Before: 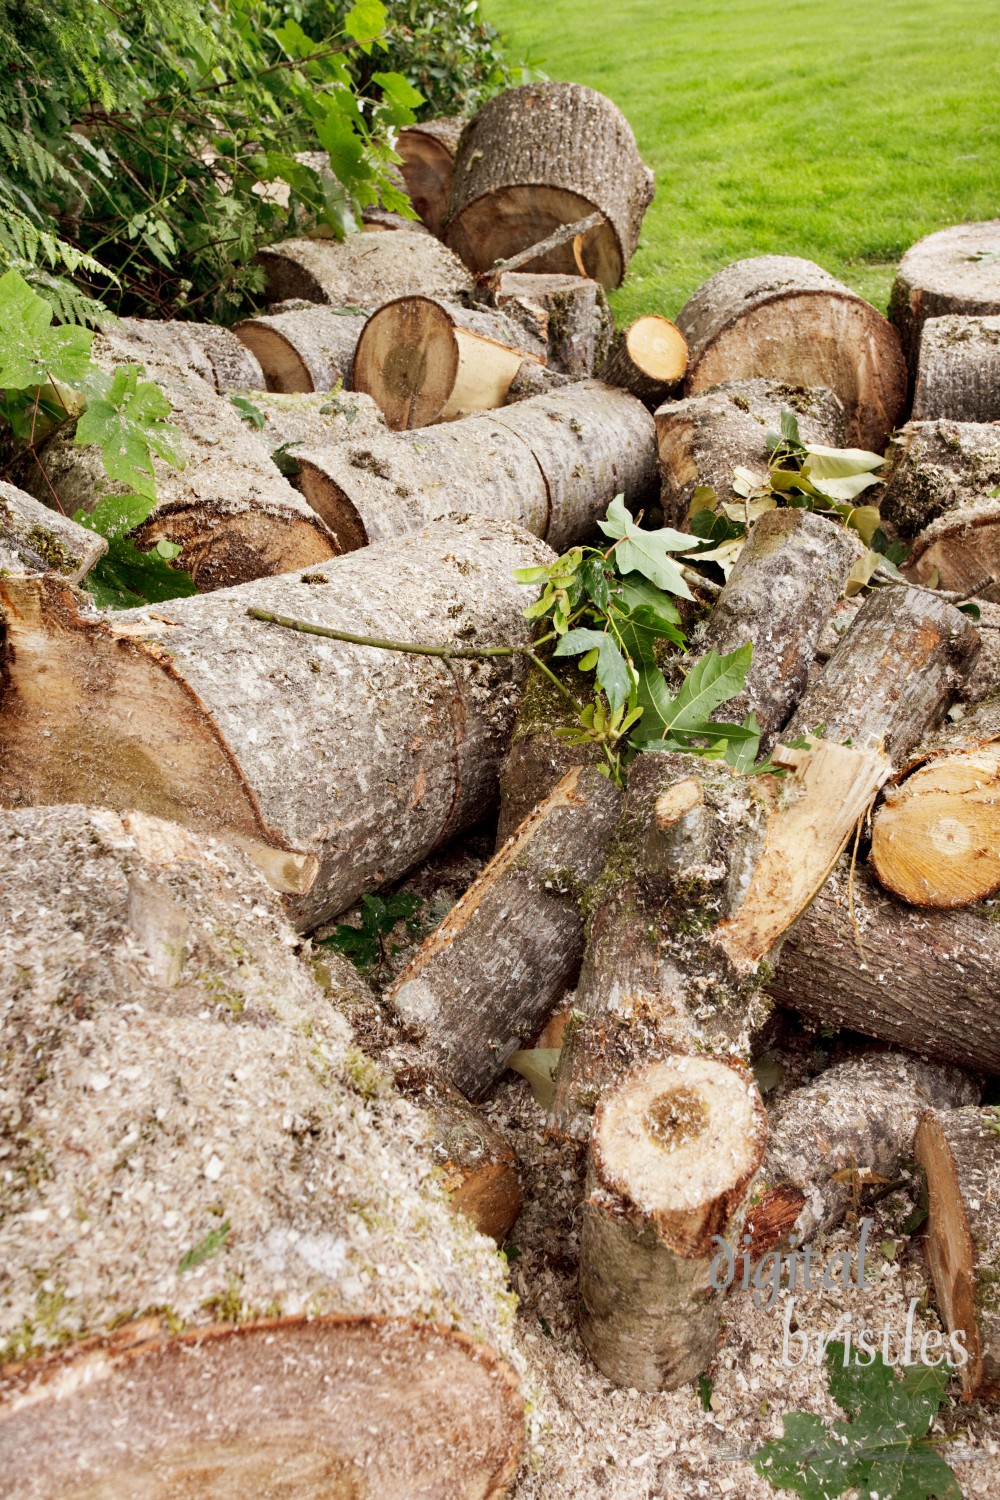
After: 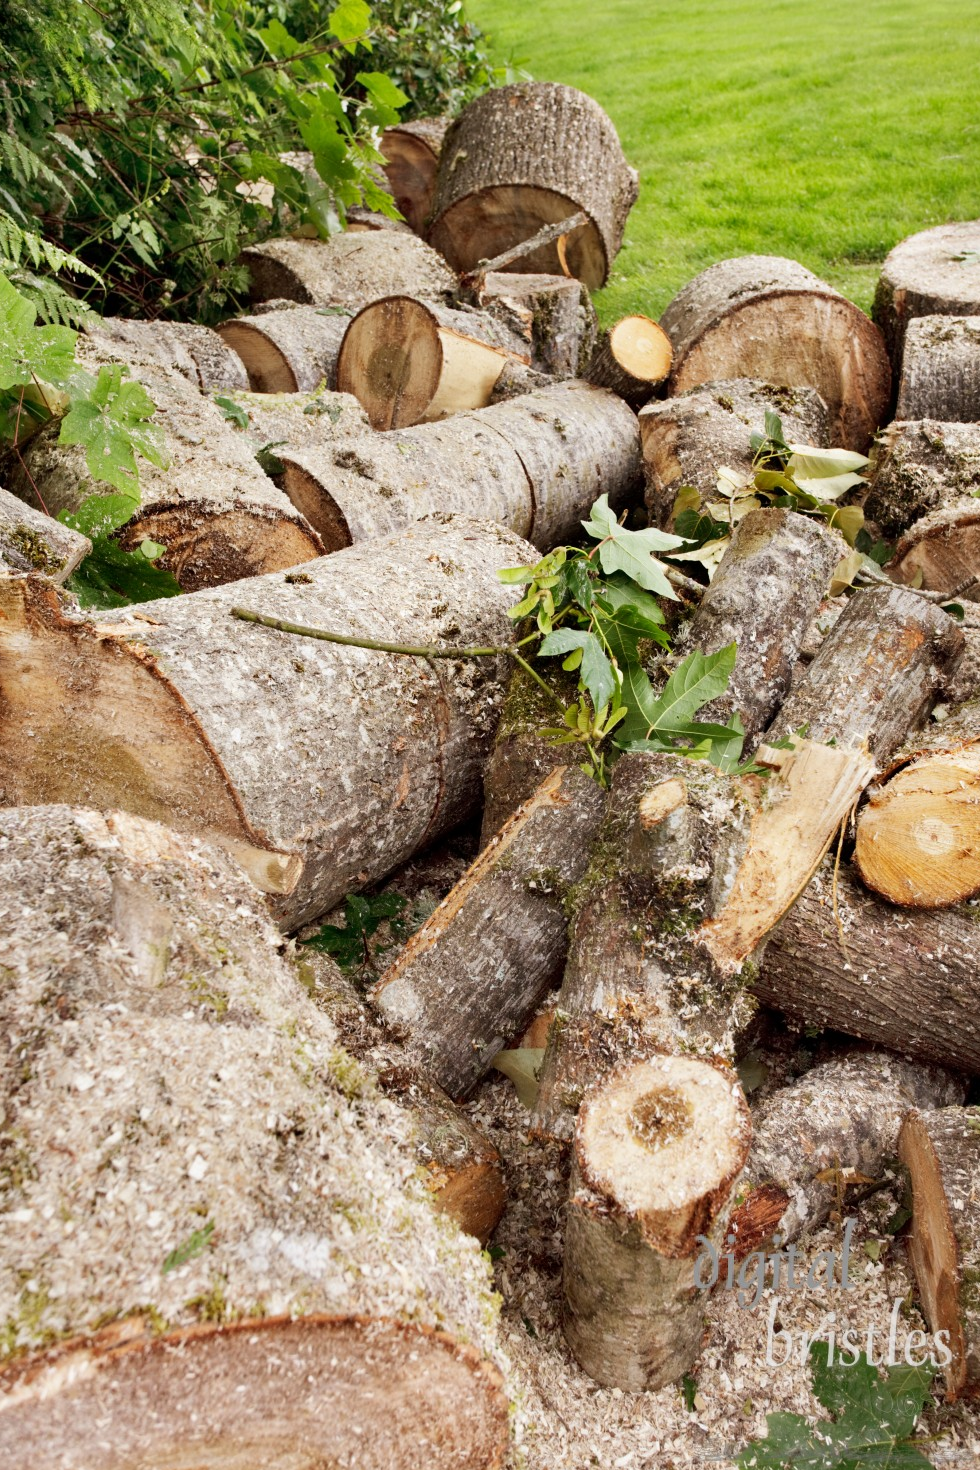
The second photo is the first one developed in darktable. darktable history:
crop: left 1.67%, right 0.268%, bottom 1.94%
